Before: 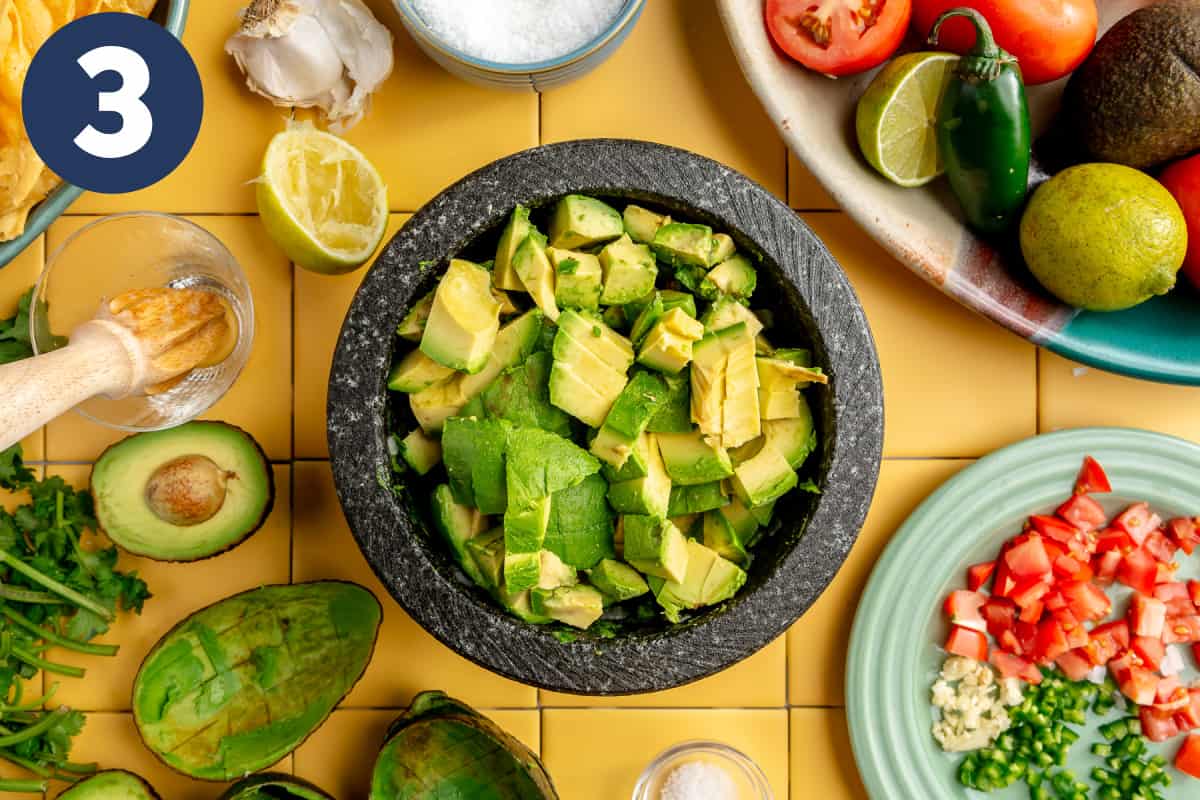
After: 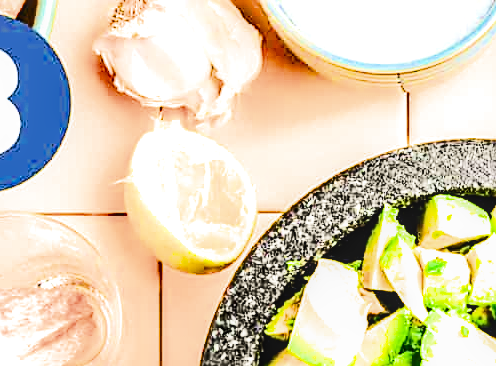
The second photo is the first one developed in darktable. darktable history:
crop and rotate: left 11.035%, top 0.101%, right 47.604%, bottom 54.065%
sharpen: on, module defaults
tone equalizer: -8 EV 1.98 EV, -7 EV 1.97 EV, -6 EV 1.99 EV, -5 EV 2 EV, -4 EV 2 EV, -3 EV 1.48 EV, -2 EV 0.978 EV, -1 EV 0.507 EV, edges refinement/feathering 500, mask exposure compensation -1.57 EV, preserve details no
local contrast: detail 130%
contrast brightness saturation: contrast 0.148, brightness 0.055
filmic rgb: black relative exposure -5.41 EV, white relative exposure 2.85 EV, dynamic range scaling -37.36%, hardness 3.99, contrast 1.592, highlights saturation mix -1.35%, iterations of high-quality reconstruction 0
shadows and highlights: soften with gaussian
exposure: black level correction 0, exposure 0.696 EV, compensate highlight preservation false
